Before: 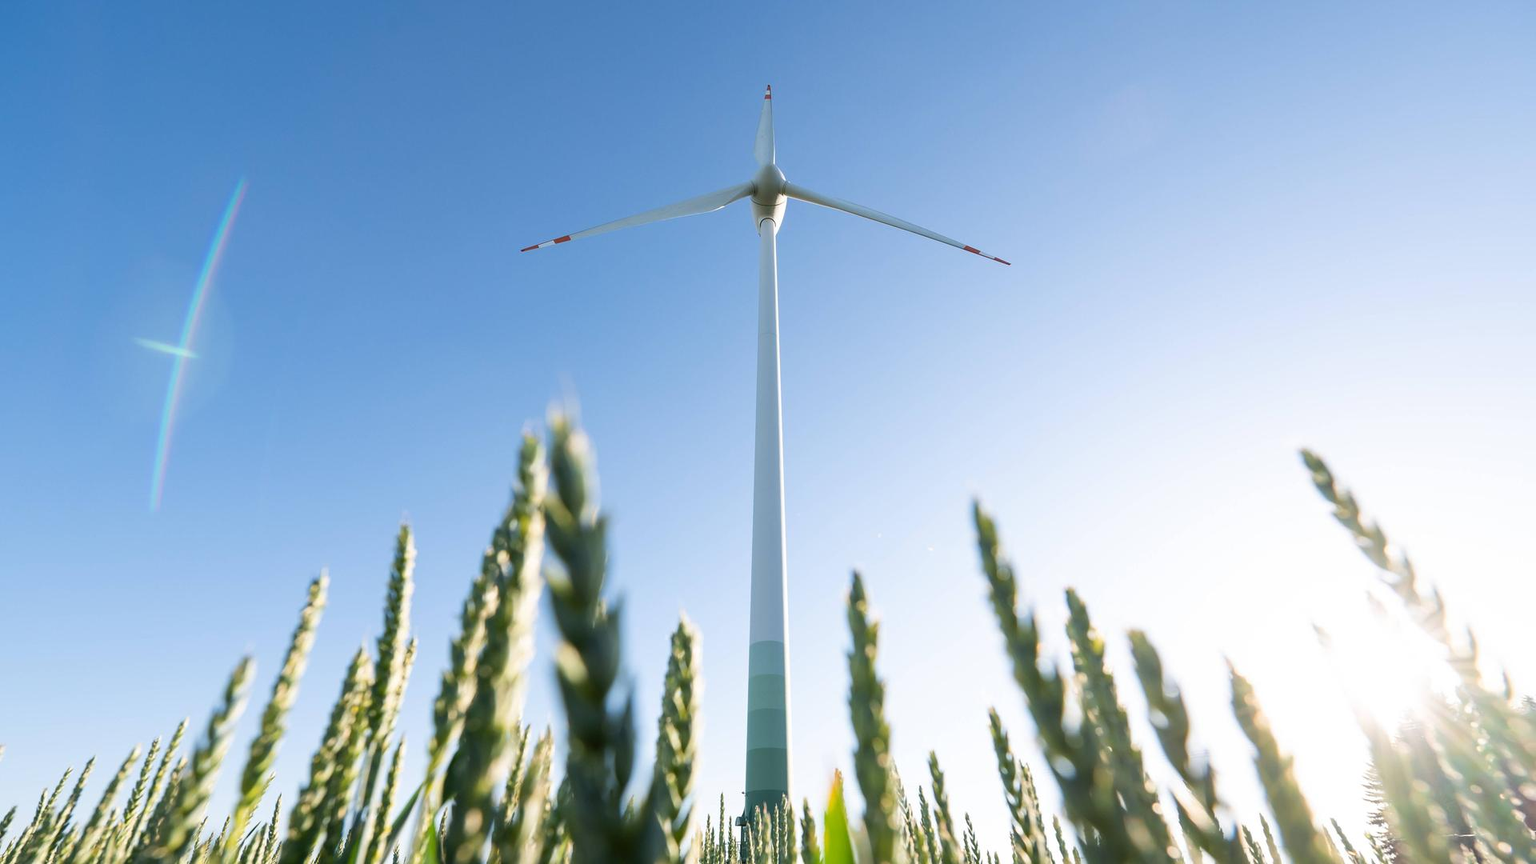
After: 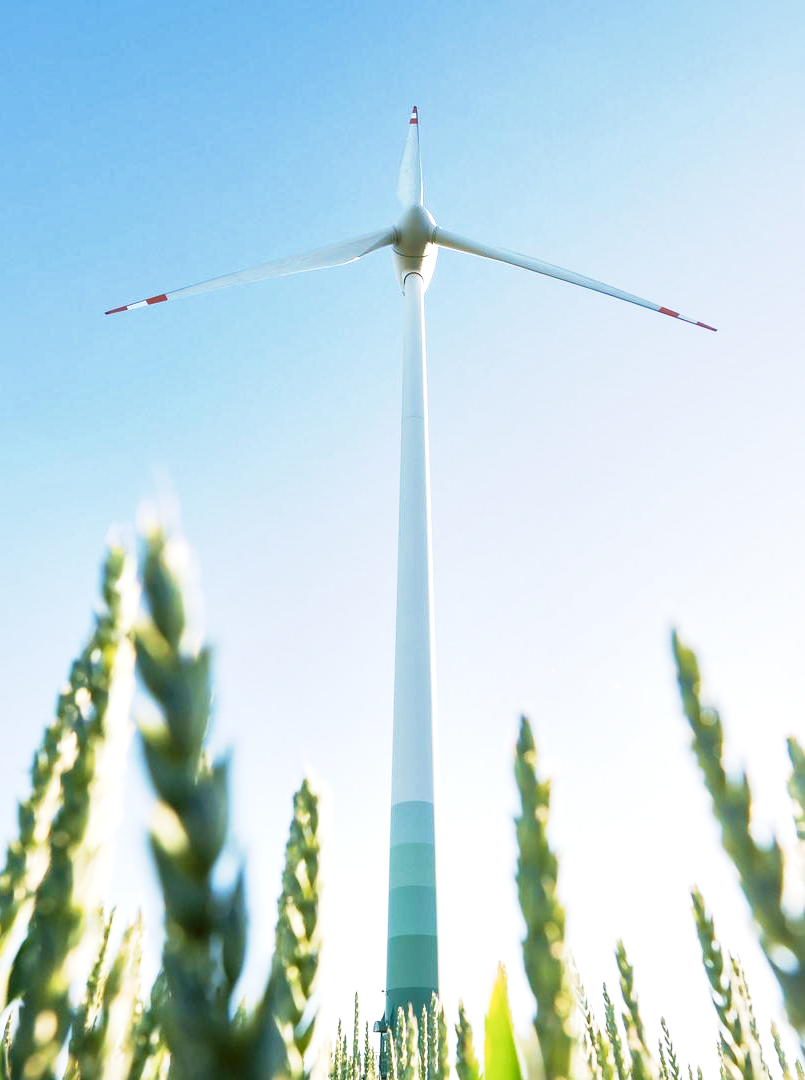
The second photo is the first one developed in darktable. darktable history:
crop: left 28.465%, right 29.557%
exposure: black level correction 0, exposure 0.685 EV, compensate exposure bias true, compensate highlight preservation false
local contrast: mode bilateral grid, contrast 21, coarseness 49, detail 149%, midtone range 0.2
velvia: on, module defaults
base curve: curves: ch0 [(0, 0) (0.088, 0.125) (0.176, 0.251) (0.354, 0.501) (0.613, 0.749) (1, 0.877)], preserve colors none
